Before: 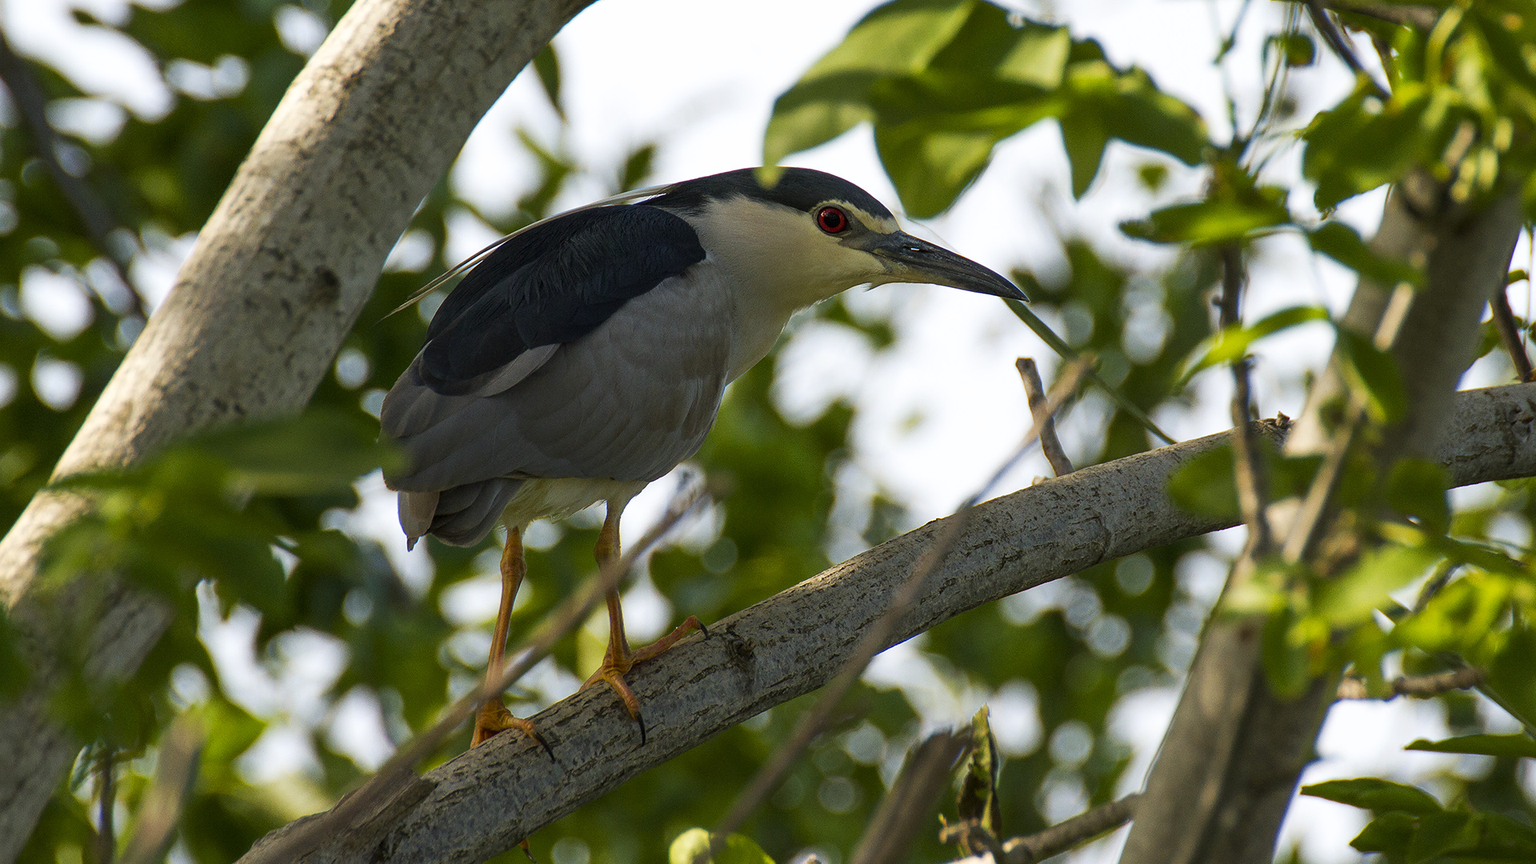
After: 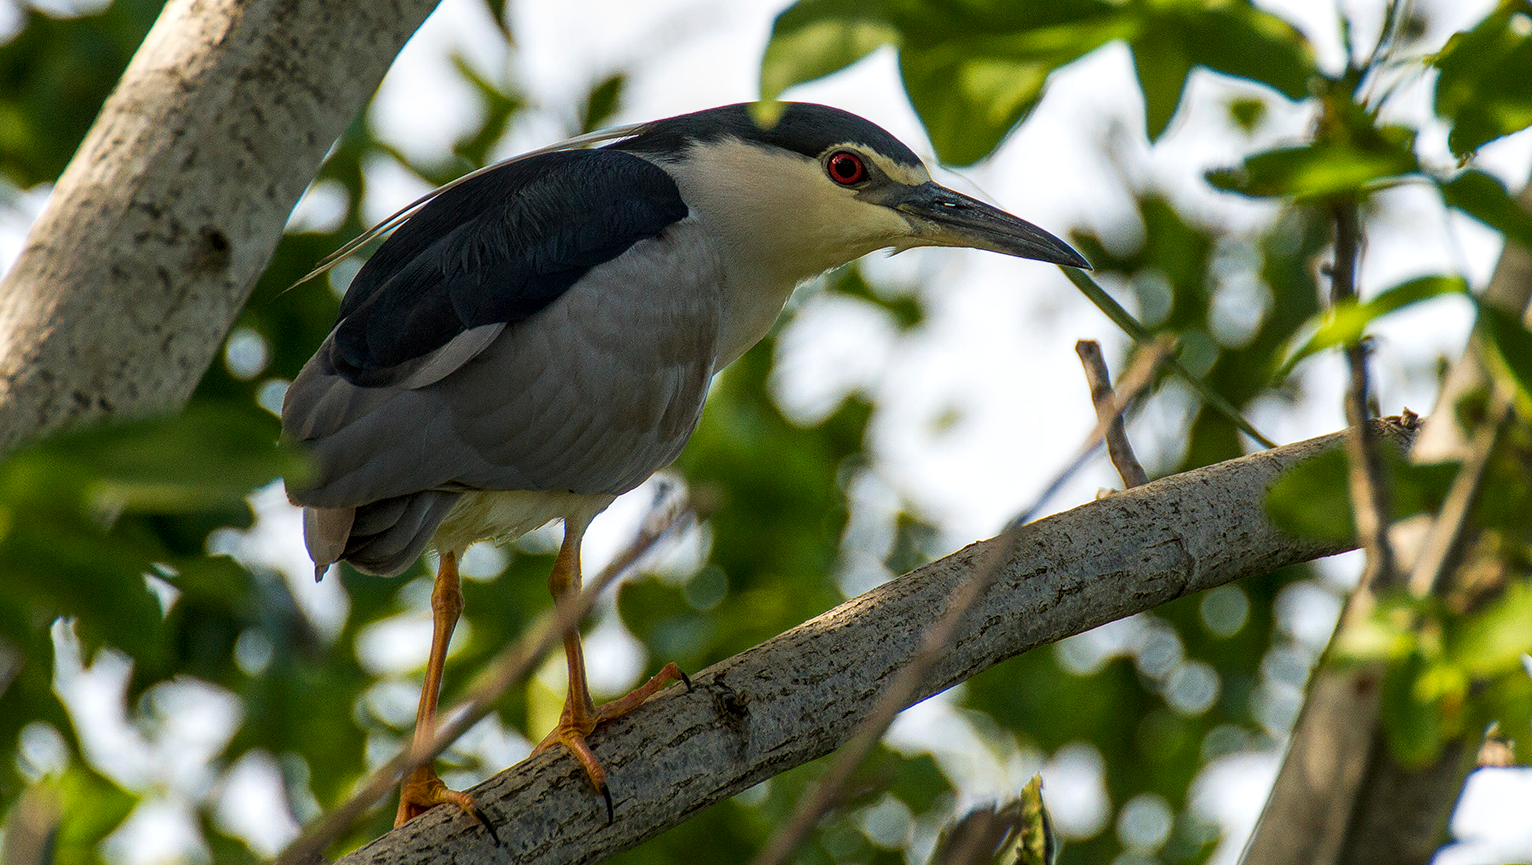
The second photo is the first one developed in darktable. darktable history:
crop and rotate: left 10.147%, top 9.941%, right 10.052%, bottom 9.909%
local contrast: detail 130%
